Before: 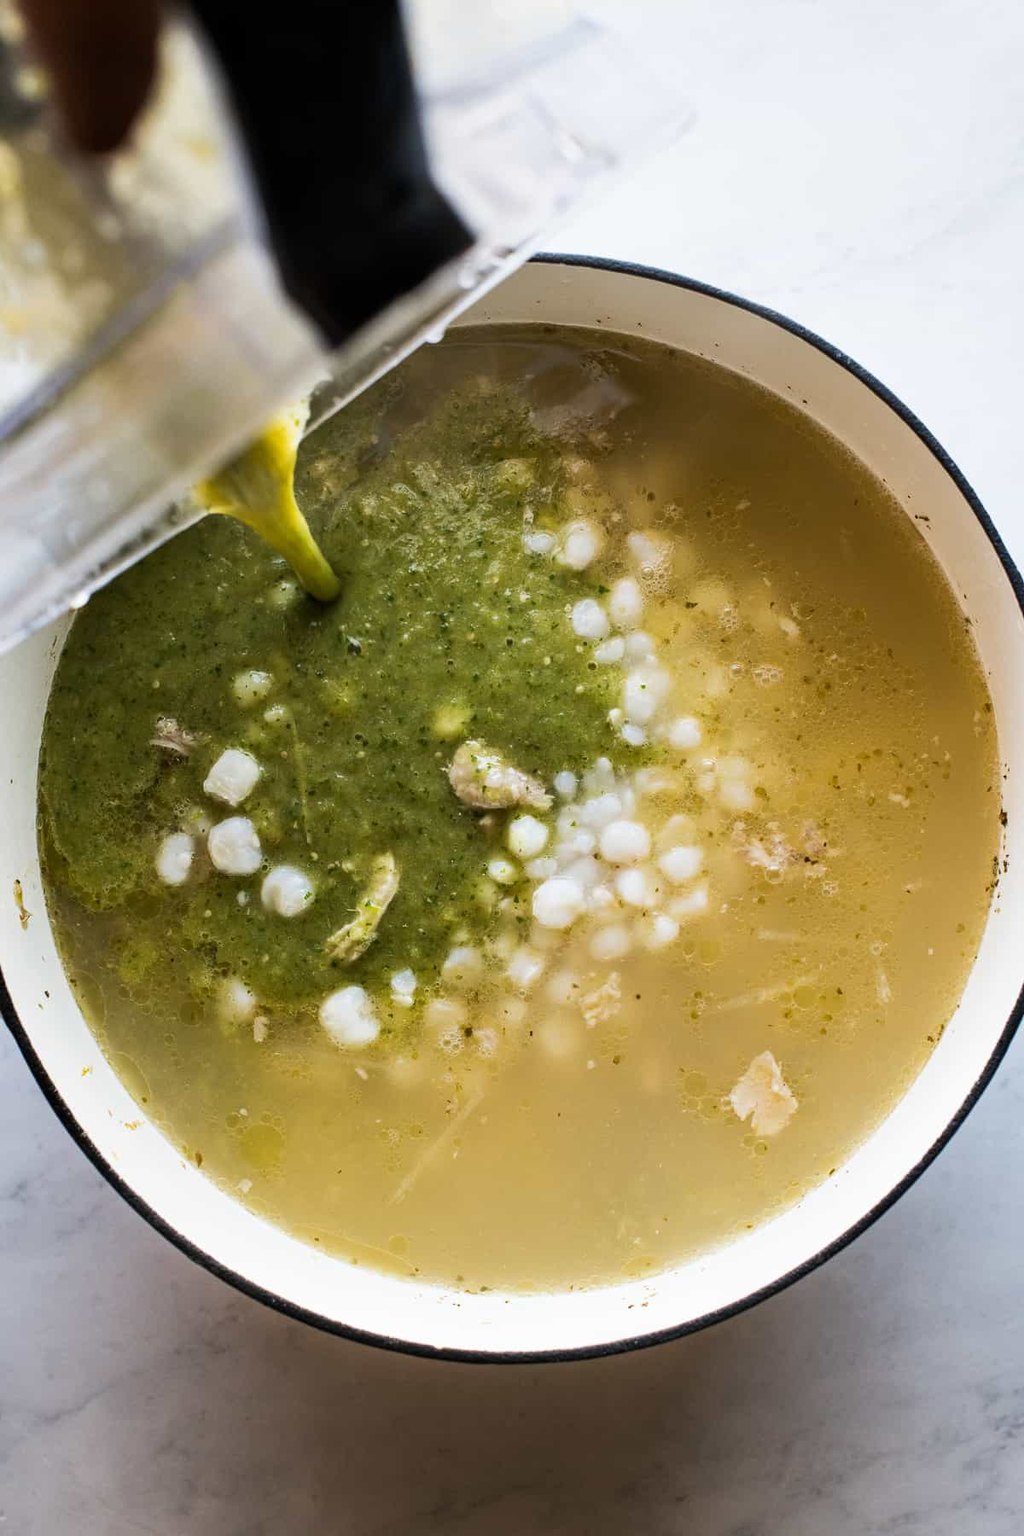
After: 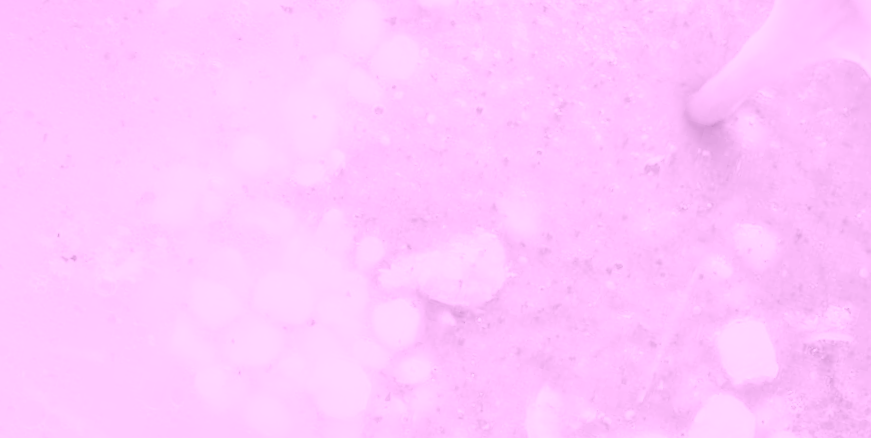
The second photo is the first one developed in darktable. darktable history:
crop and rotate: angle 16.12°, top 30.835%, bottom 35.653%
colorize: hue 331.2°, saturation 75%, source mix 30.28%, lightness 70.52%, version 1
filmic rgb: black relative exposure -16 EV, white relative exposure 8 EV, threshold 3 EV, hardness 4.17, latitude 50%, contrast 0.5, color science v5 (2021), contrast in shadows safe, contrast in highlights safe, enable highlight reconstruction true
vibrance: on, module defaults
local contrast: on, module defaults
exposure: black level correction 0, exposure 1.1 EV, compensate exposure bias true, compensate highlight preservation false
tone curve: curves: ch0 [(0, 0) (0.004, 0.002) (0.02, 0.013) (0.218, 0.218) (0.664, 0.718) (0.832, 0.873) (1, 1)], preserve colors none
